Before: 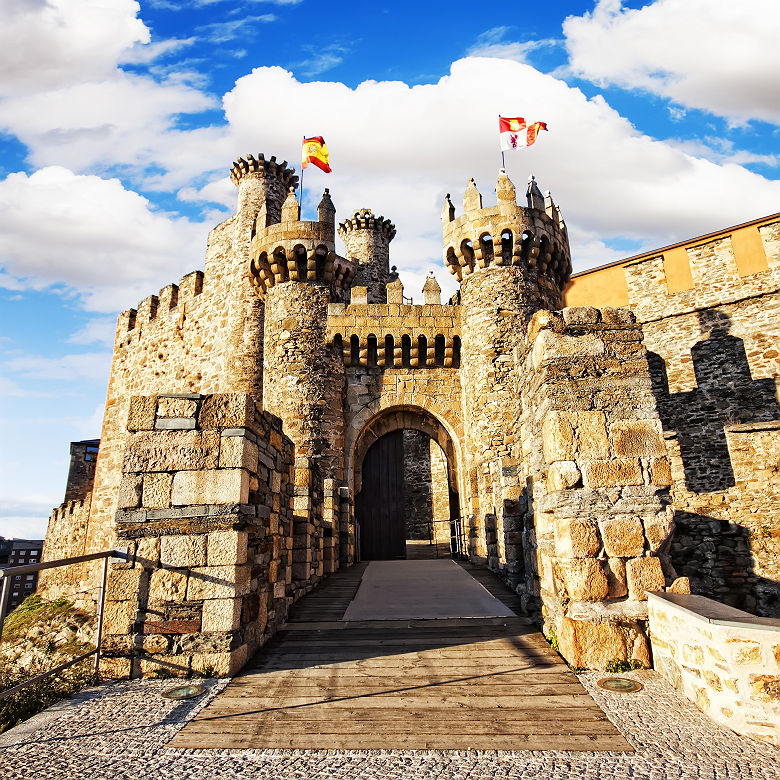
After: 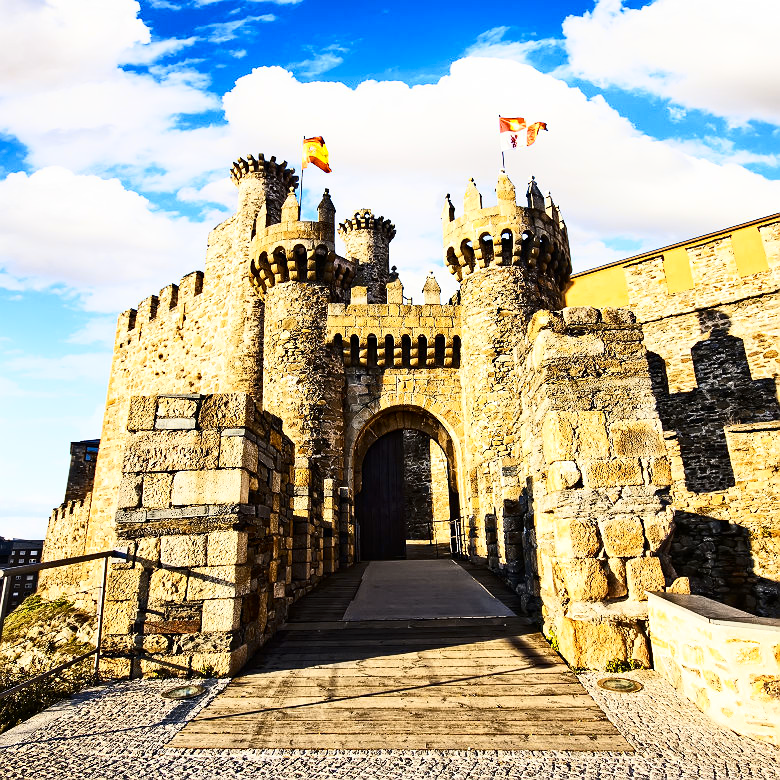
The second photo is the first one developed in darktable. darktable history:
contrast brightness saturation: contrast 0.39, brightness 0.1
color contrast: green-magenta contrast 0.85, blue-yellow contrast 1.25, unbound 0
white balance: emerald 1
